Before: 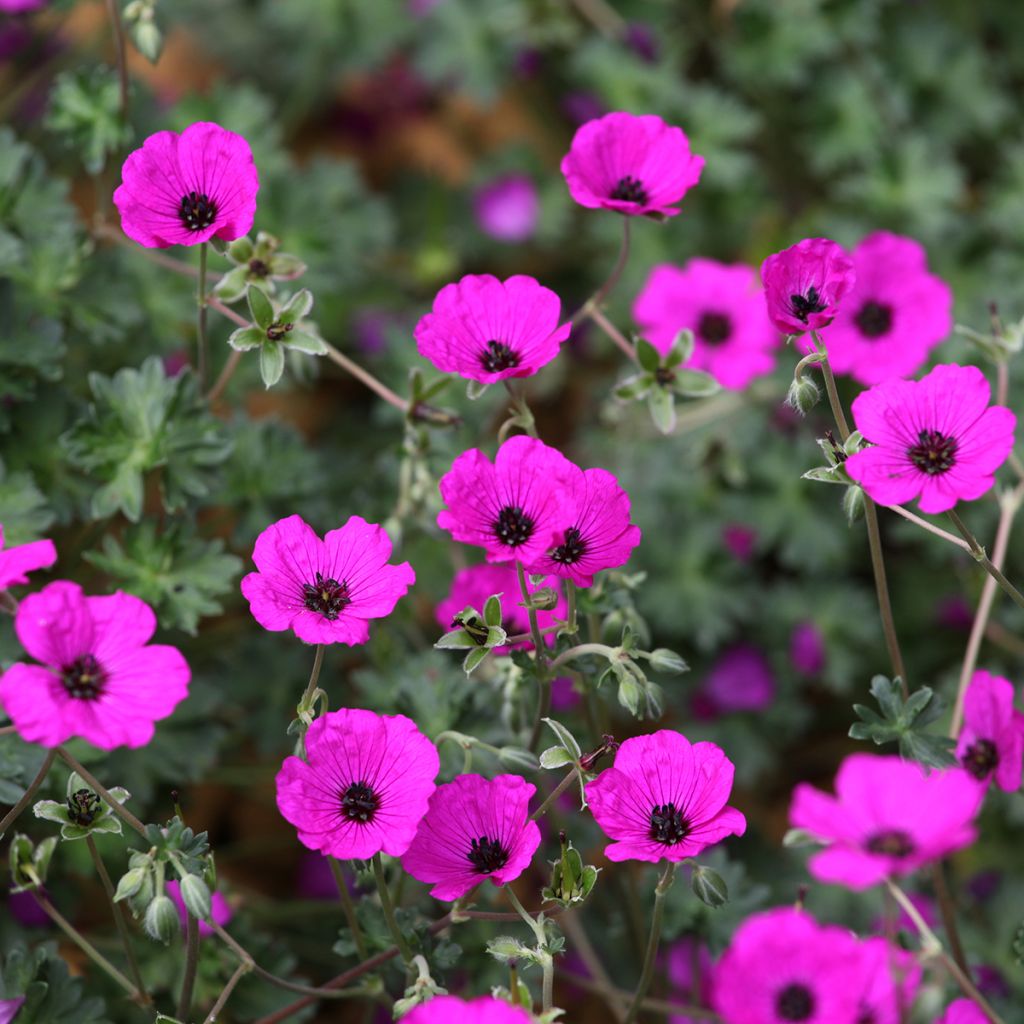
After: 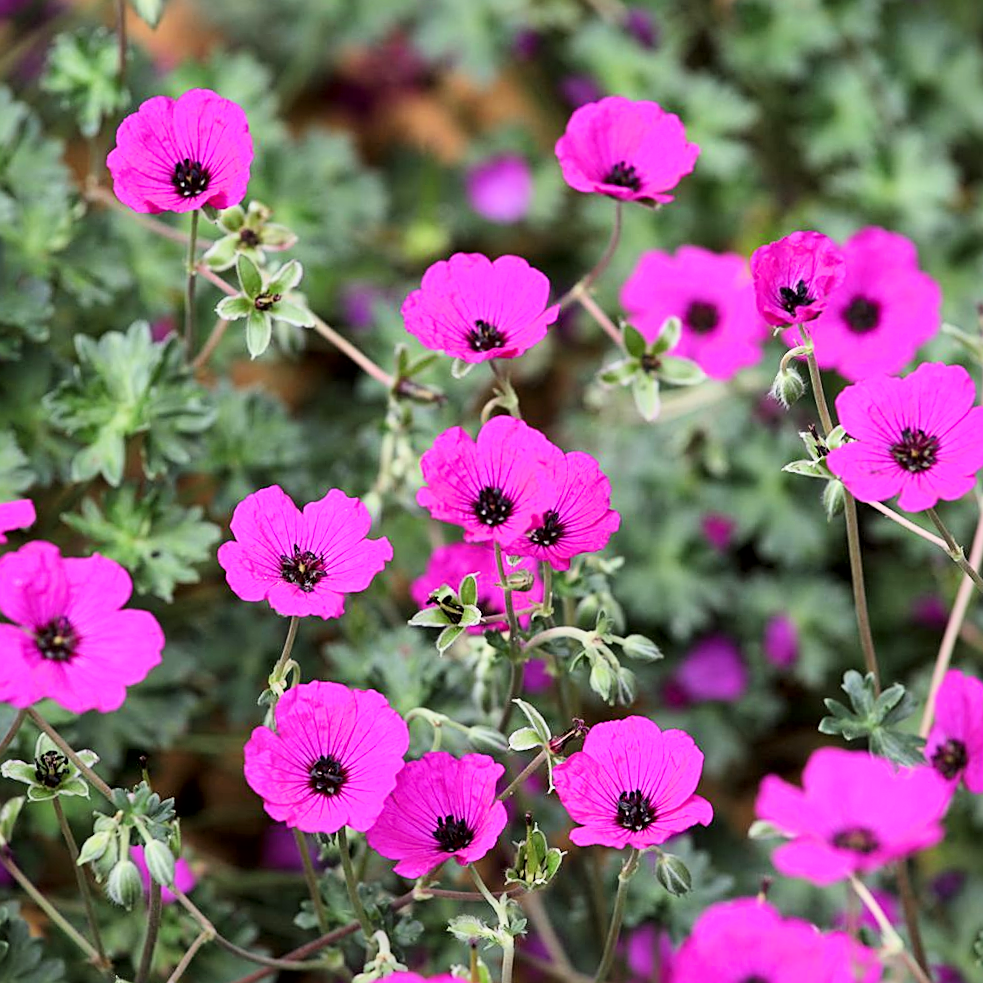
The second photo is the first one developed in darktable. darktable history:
exposure: black level correction 0, exposure 1.105 EV, compensate exposure bias true, compensate highlight preservation false
crop and rotate: angle -2.44°
sharpen: on, module defaults
filmic rgb: black relative exposure -7.65 EV, white relative exposure 4.56 EV, threshold -0.291 EV, transition 3.19 EV, structure ↔ texture 99.84%, hardness 3.61, color science v6 (2022), enable highlight reconstruction true
local contrast: mode bilateral grid, contrast 20, coarseness 49, detail 149%, midtone range 0.2
